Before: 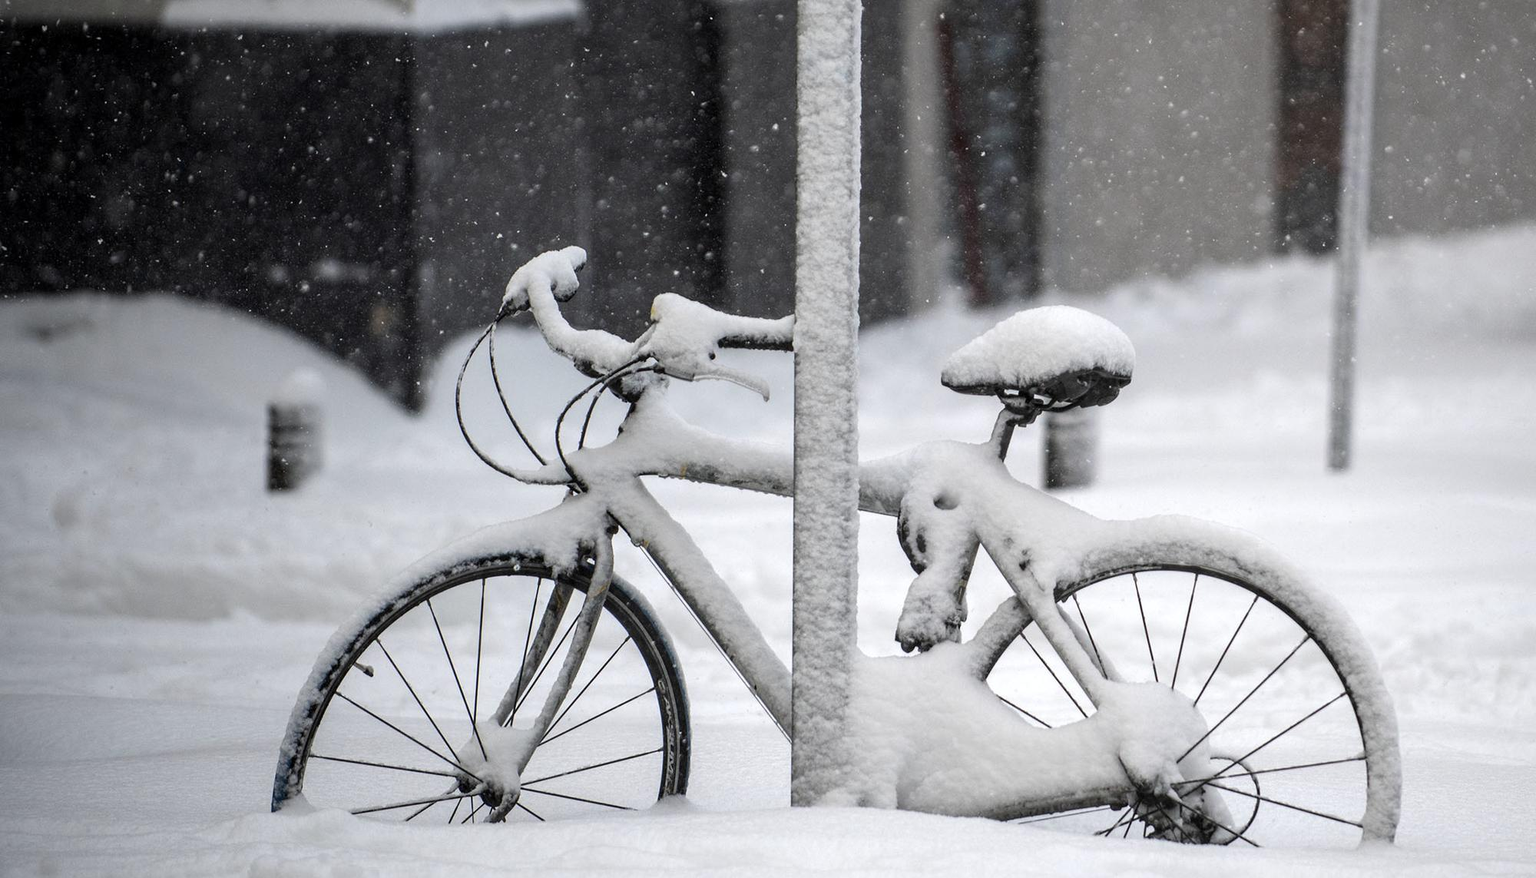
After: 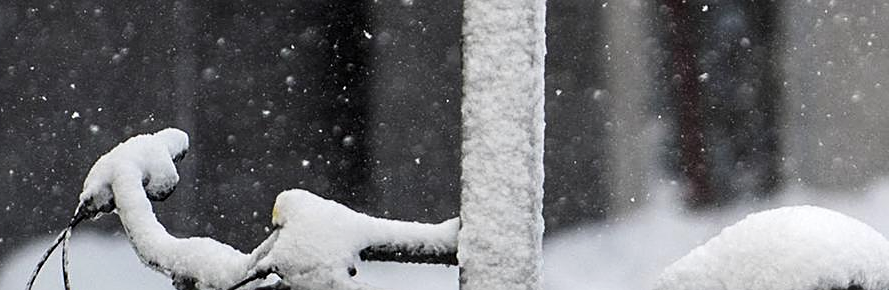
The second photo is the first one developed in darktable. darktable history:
crop: left 28.776%, top 16.808%, right 26.735%, bottom 57.809%
tone curve: curves: ch0 [(0, 0) (0.08, 0.06) (0.17, 0.14) (0.5, 0.5) (0.83, 0.86) (0.92, 0.94) (1, 1)], preserve colors none
sharpen: on, module defaults
